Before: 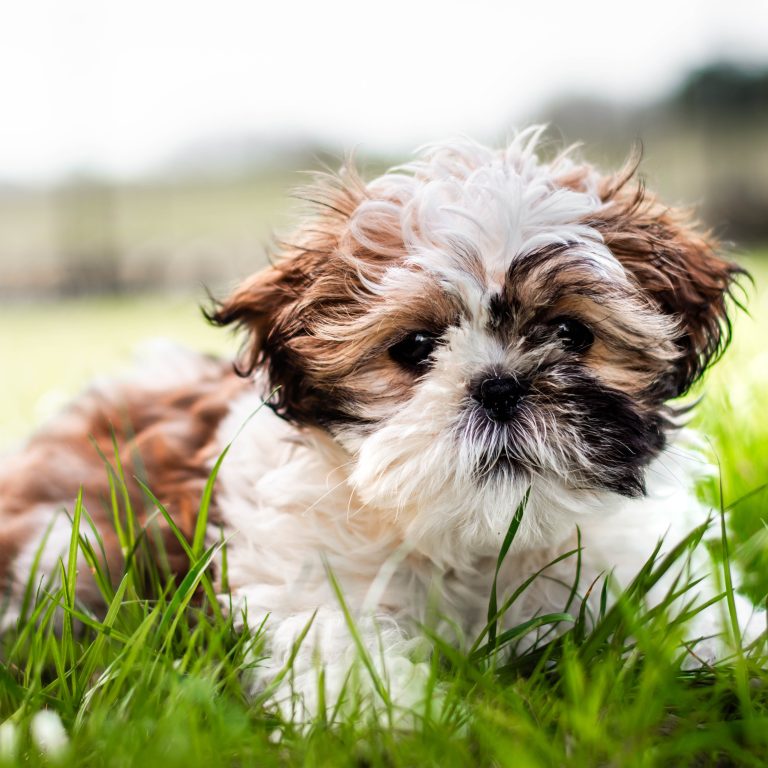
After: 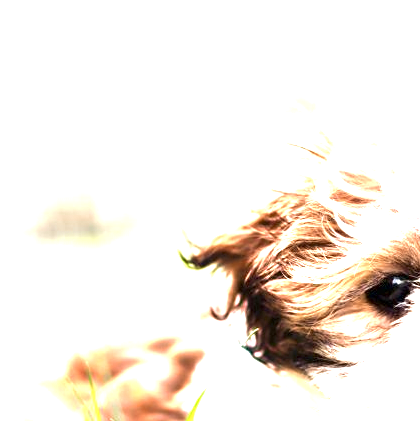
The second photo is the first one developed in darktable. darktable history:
exposure: exposure 2.003 EV, compensate highlight preservation false
velvia: on, module defaults
crop and rotate: left 3.047%, top 7.509%, right 42.236%, bottom 37.598%
